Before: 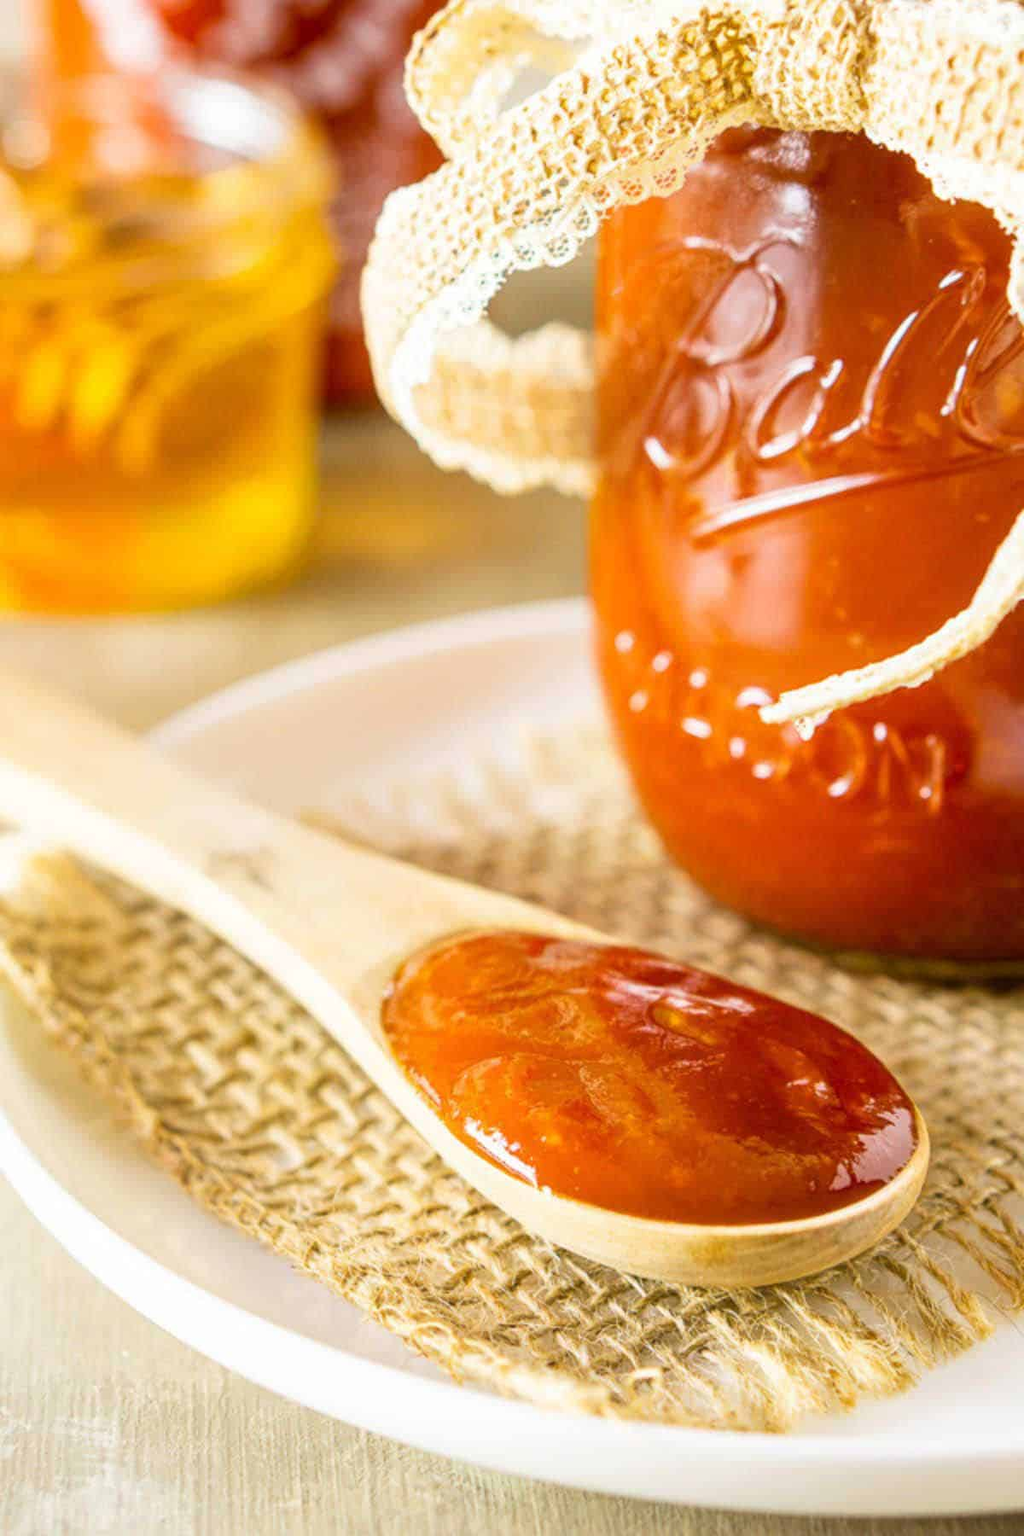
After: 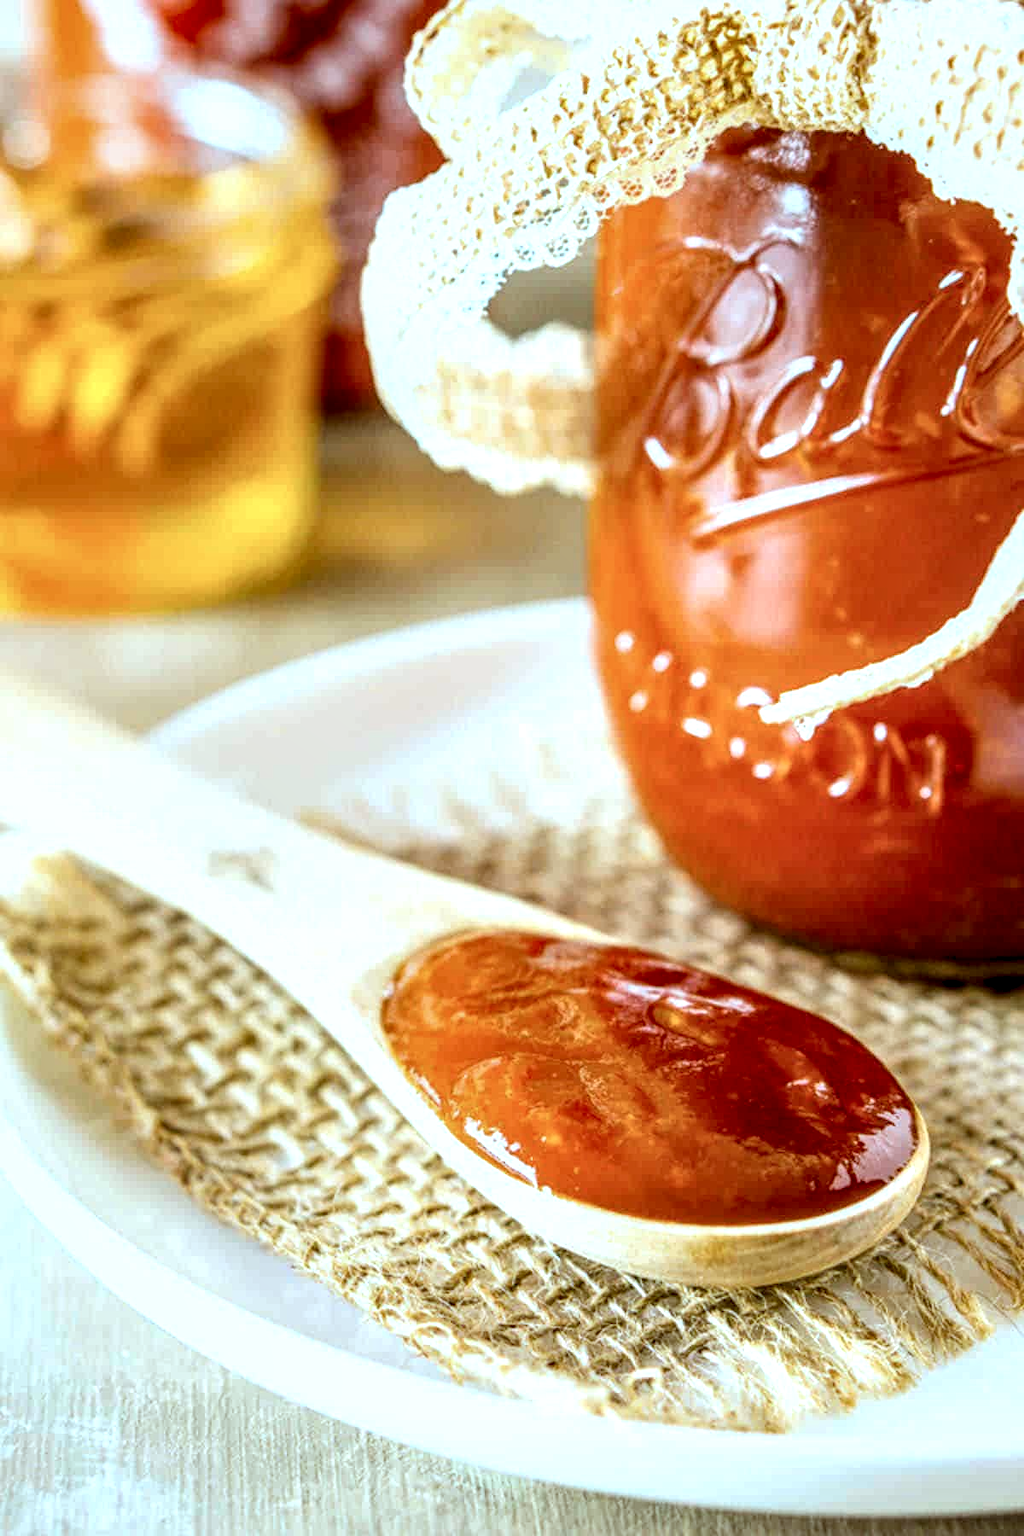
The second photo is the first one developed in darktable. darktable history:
exposure: exposure 0.131 EV, compensate highlight preservation false
rgb curve: curves: ch0 [(0, 0) (0.136, 0.078) (0.262, 0.245) (0.414, 0.42) (1, 1)], compensate middle gray true, preserve colors basic power
local contrast: highlights 20%, shadows 70%, detail 170%
color correction: highlights a* -10.69, highlights b* -19.19
